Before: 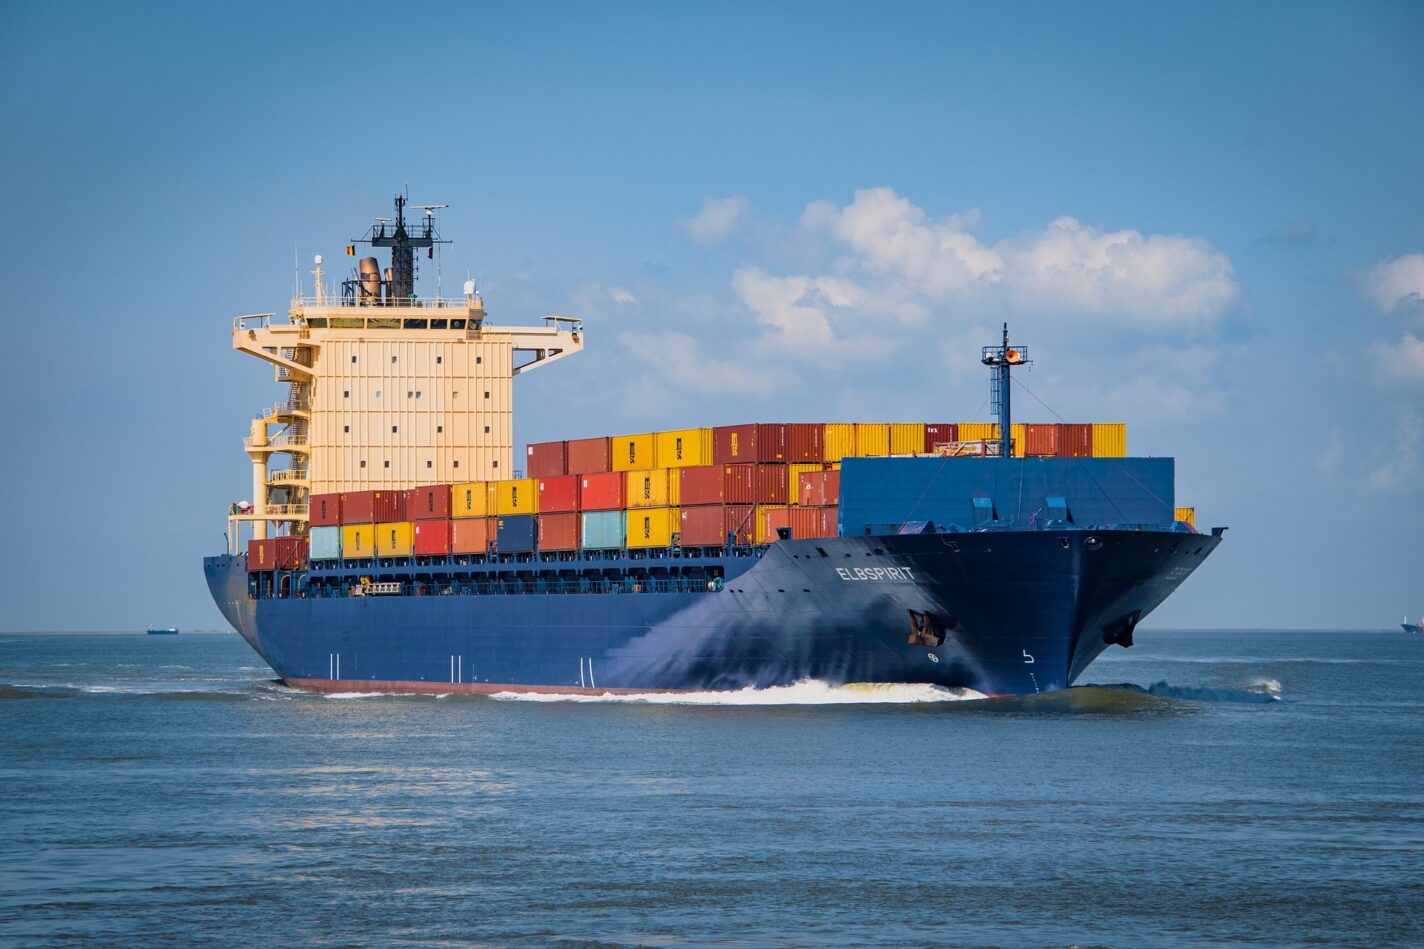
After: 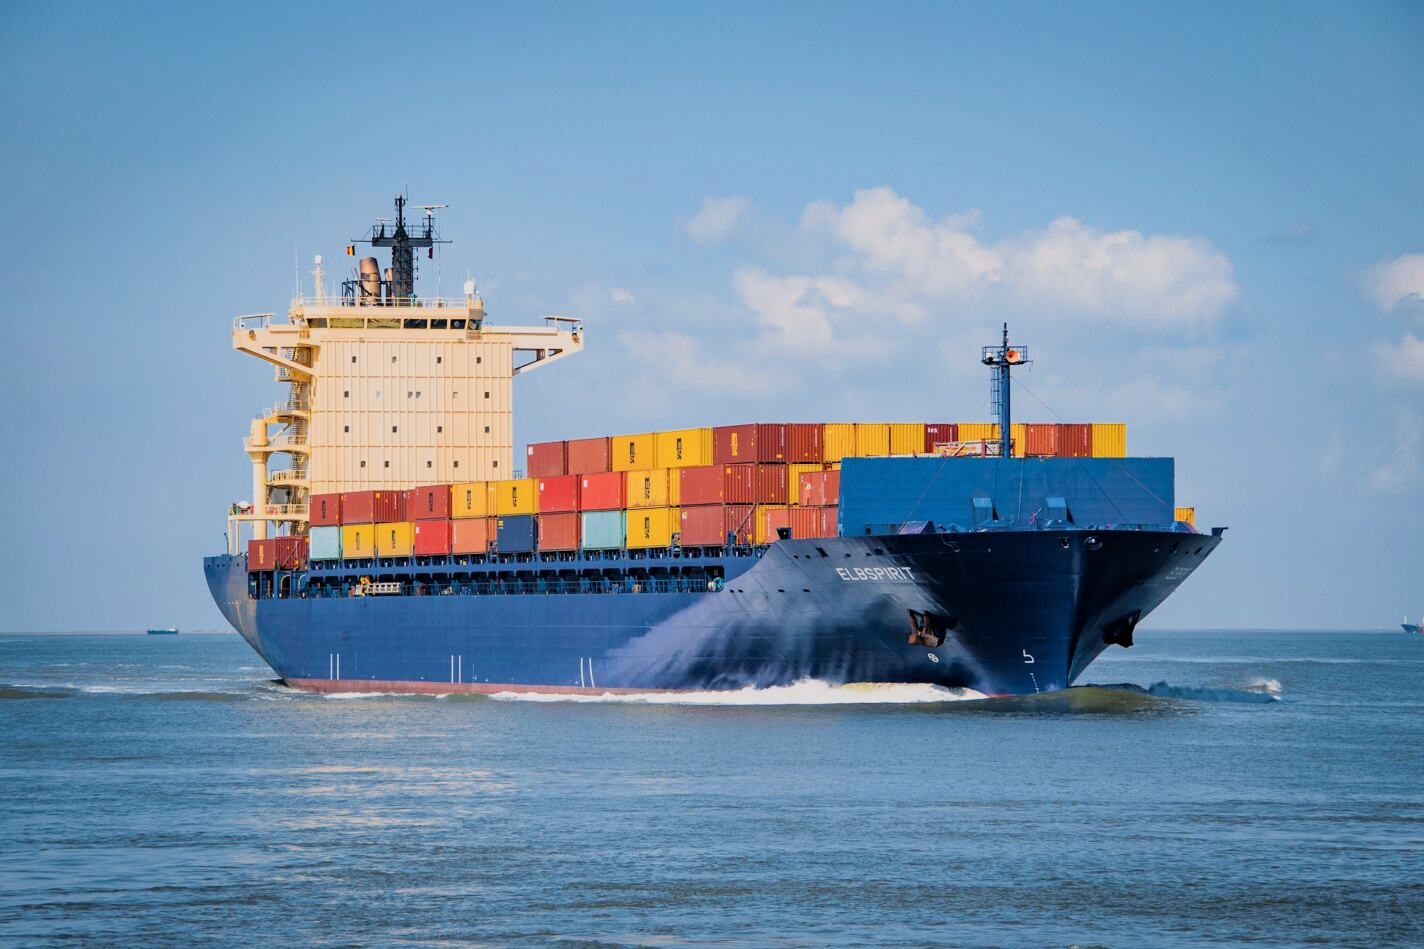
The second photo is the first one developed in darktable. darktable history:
exposure: exposure 0.6 EV, compensate highlight preservation false
filmic rgb: black relative exposure -7.65 EV, white relative exposure 4.56 EV, hardness 3.61, contrast 1.05
